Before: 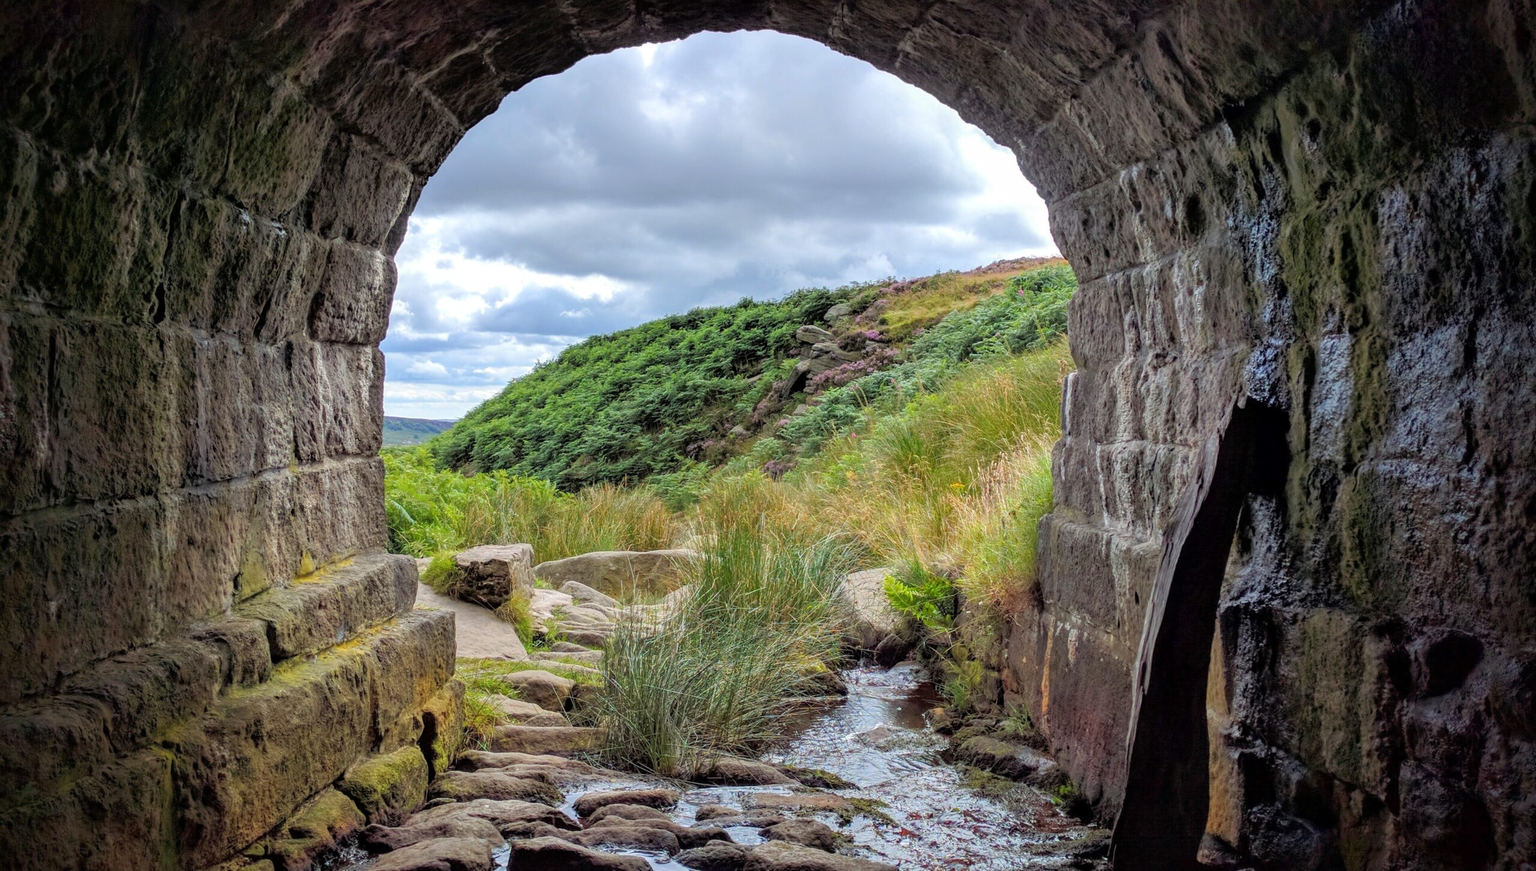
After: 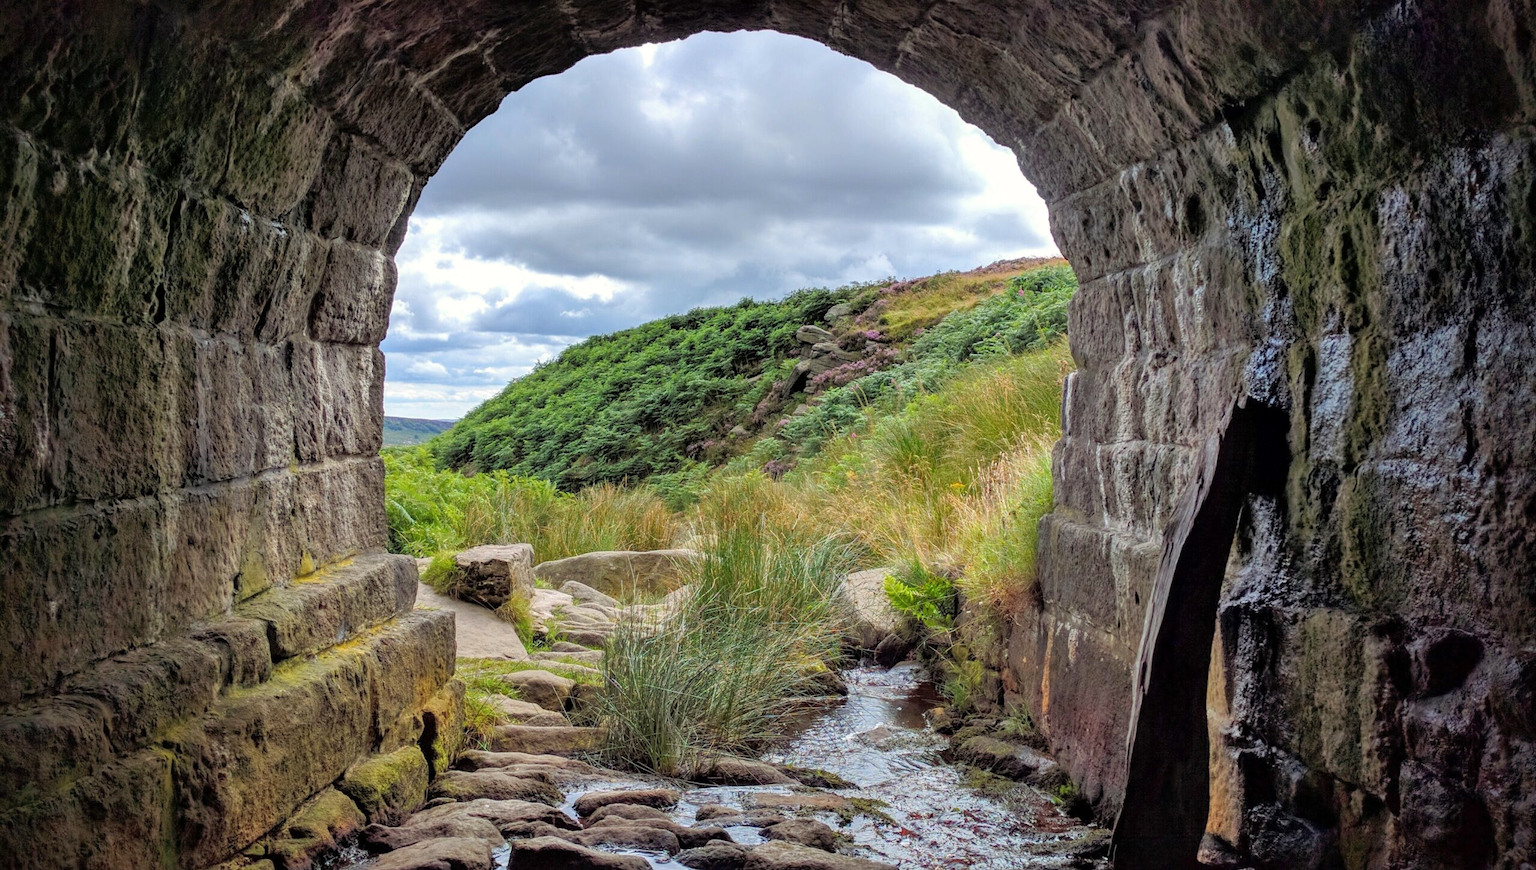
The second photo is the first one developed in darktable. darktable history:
white balance: red 1.009, blue 0.985
shadows and highlights: shadows 37.27, highlights -28.18, soften with gaussian
